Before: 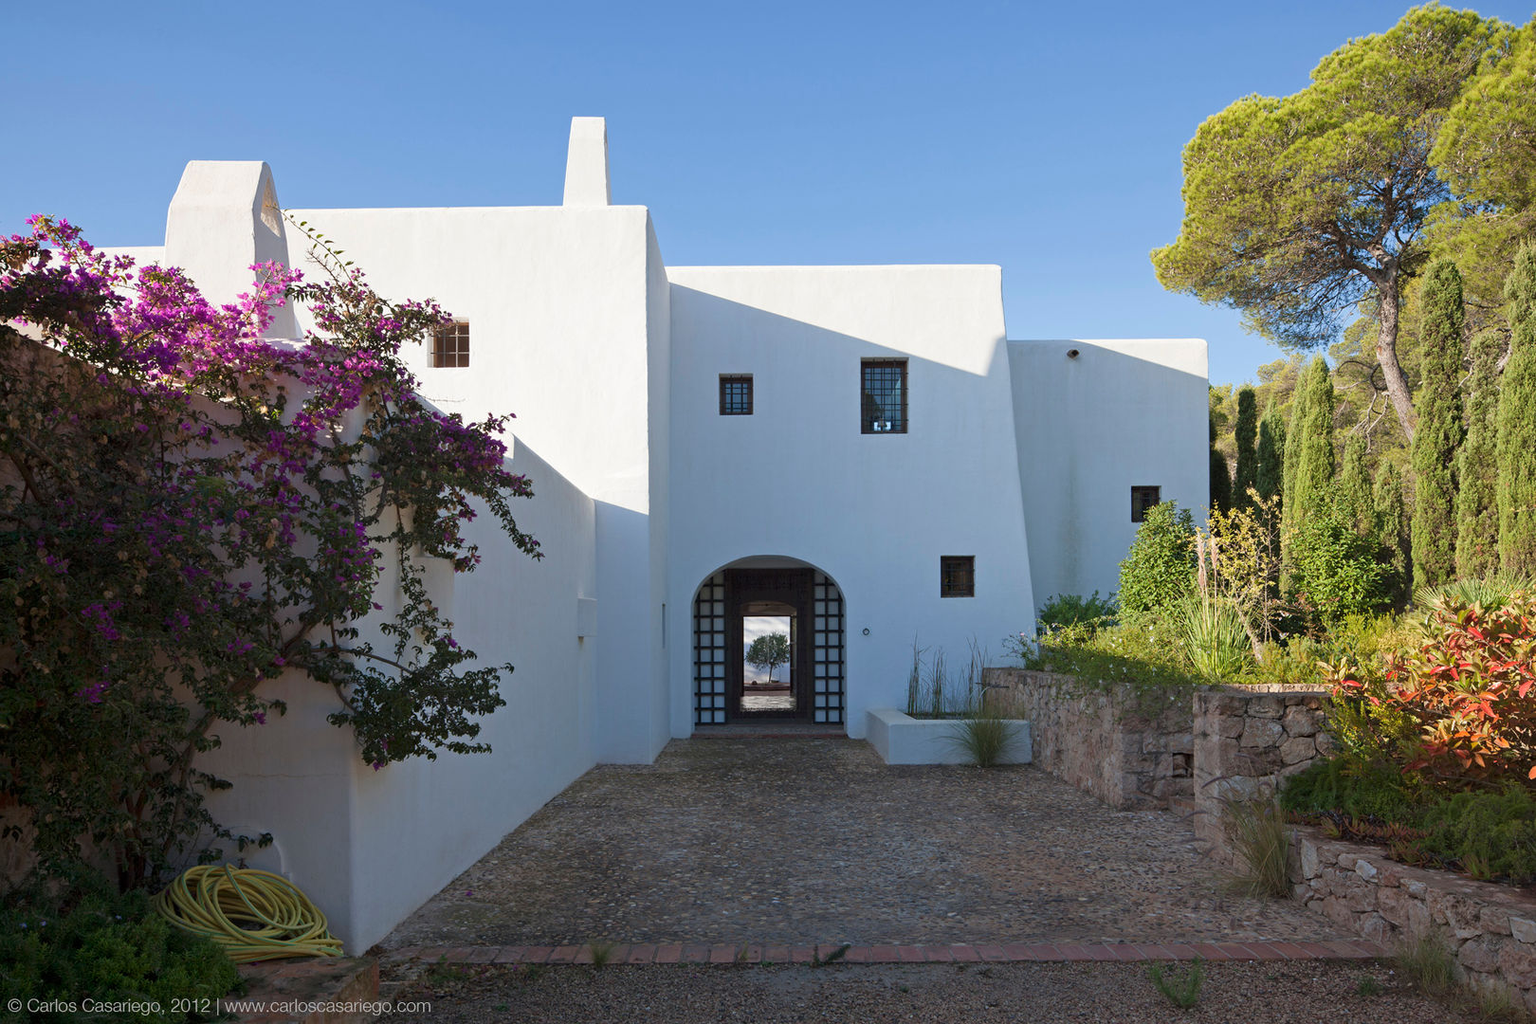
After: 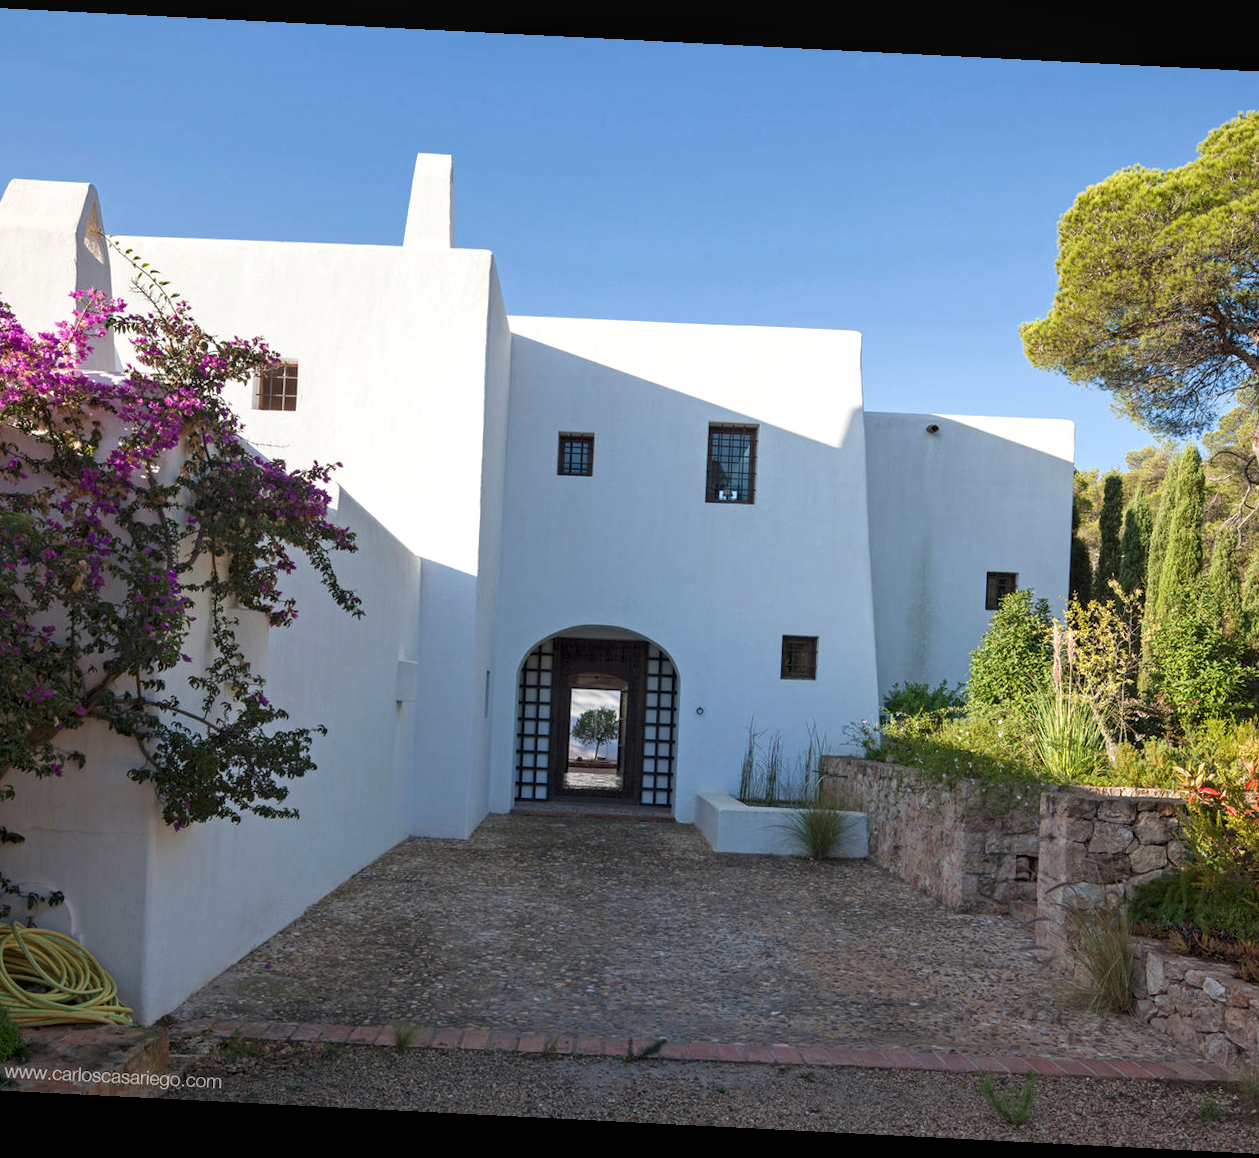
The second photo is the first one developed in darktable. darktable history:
crop and rotate: angle -2.88°, left 13.945%, top 0.035%, right 10.724%, bottom 0.069%
exposure: exposure 0.191 EV, compensate highlight preservation false
local contrast: on, module defaults
